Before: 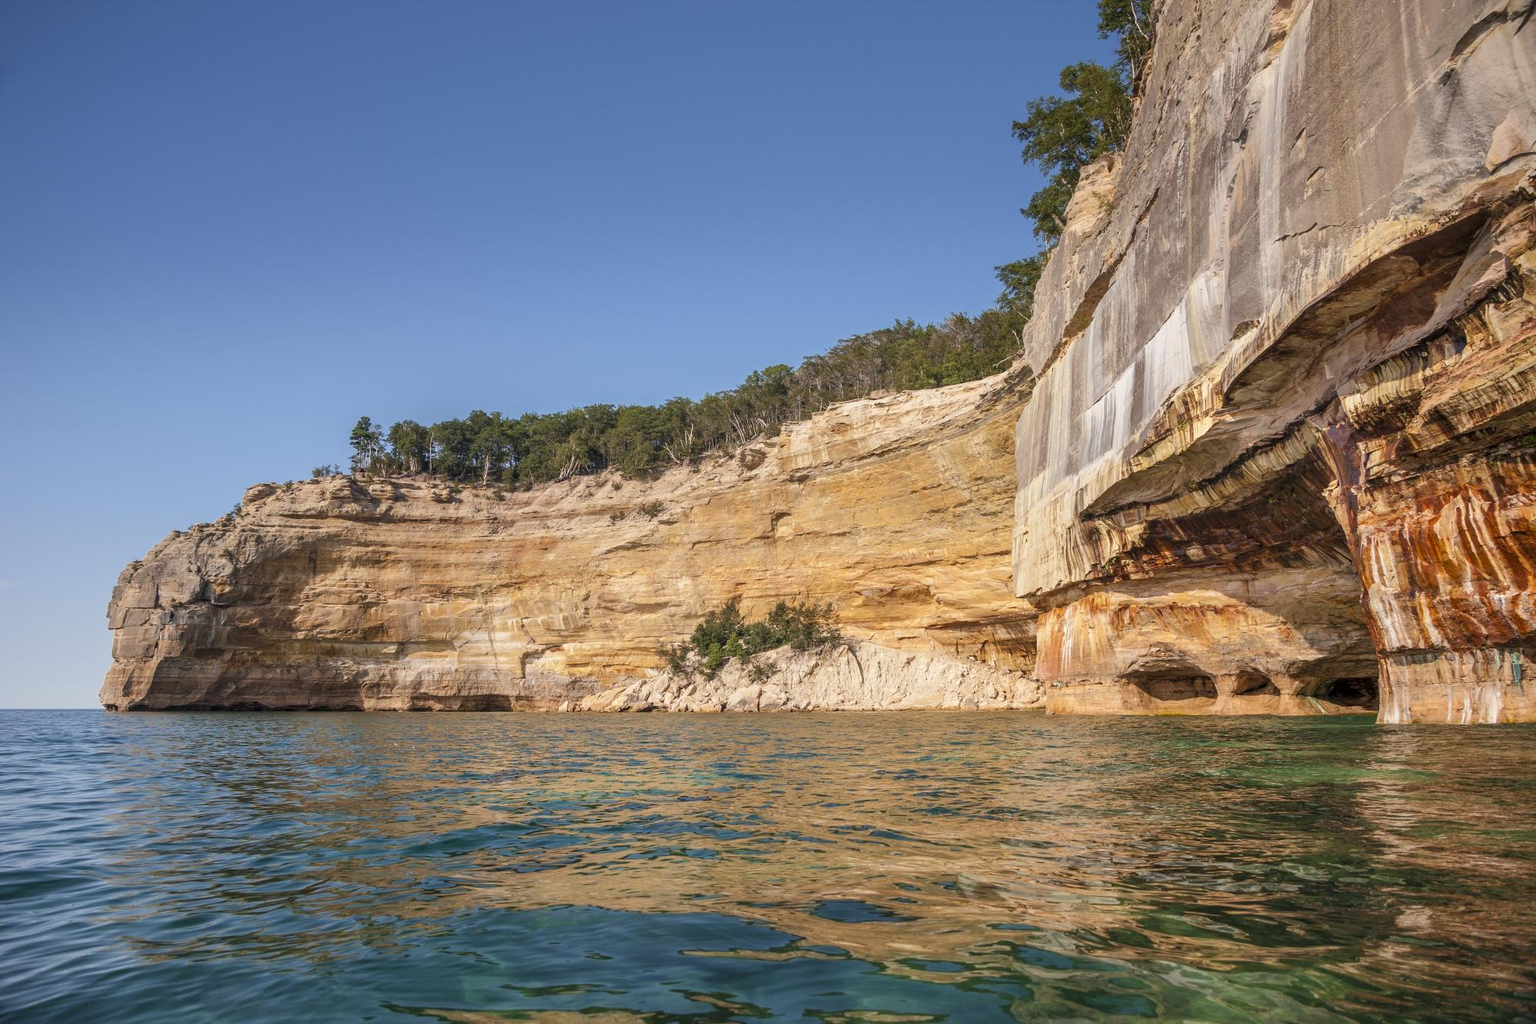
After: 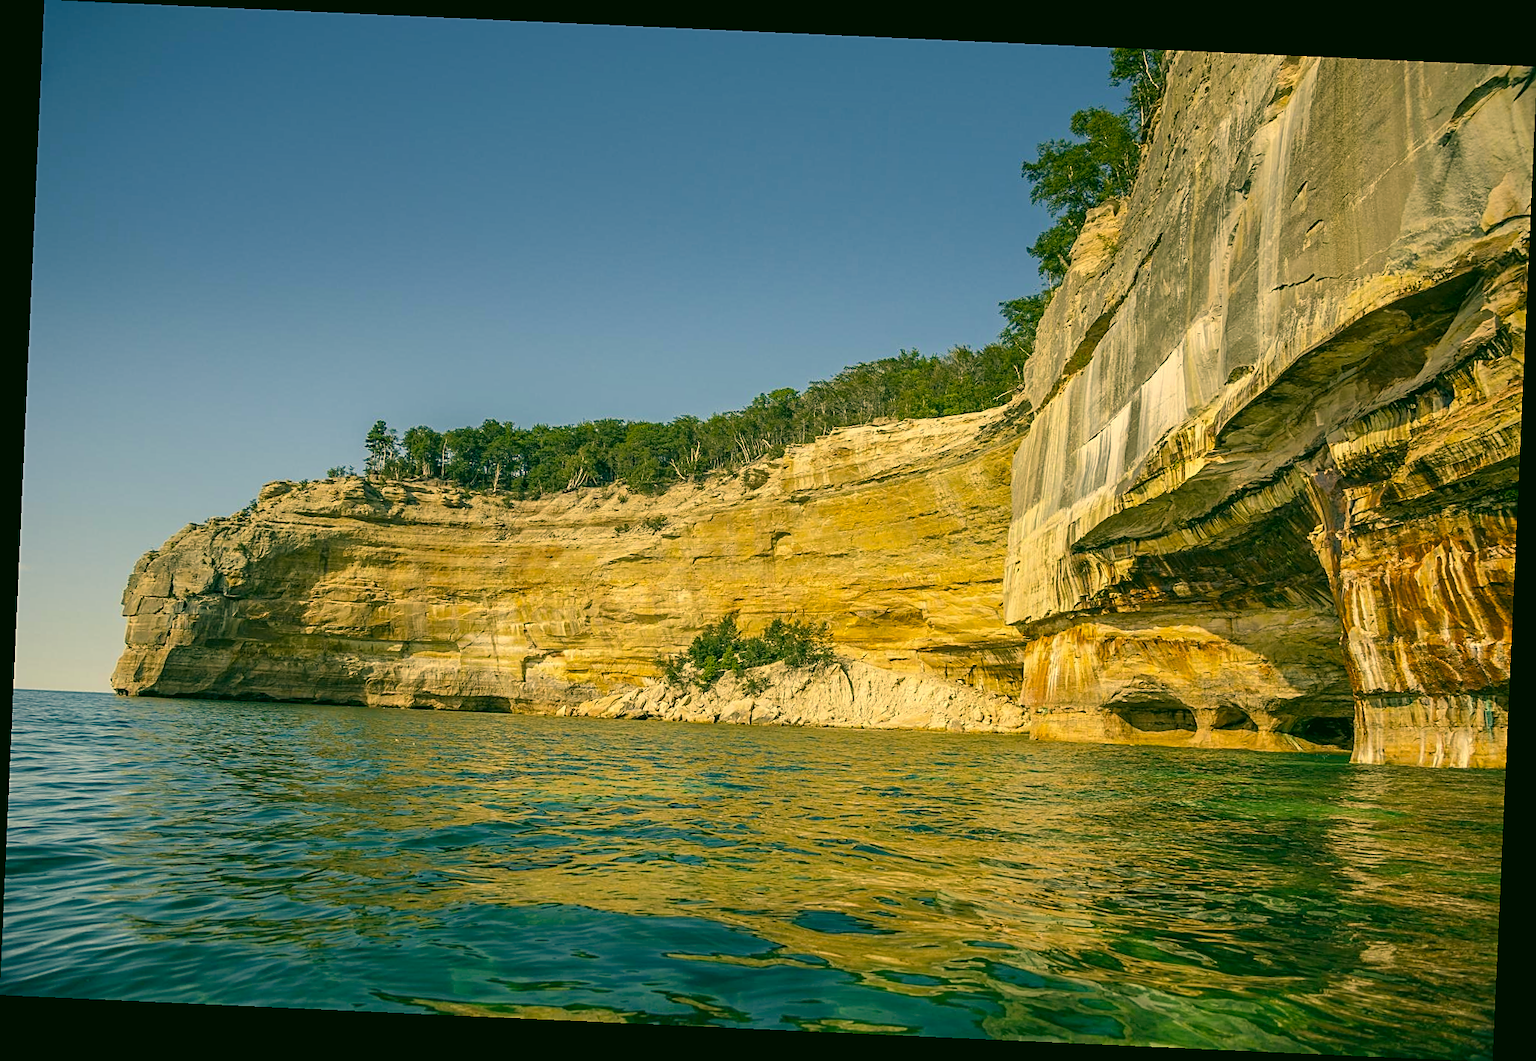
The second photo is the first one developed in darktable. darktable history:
exposure: compensate highlight preservation false
crop and rotate: angle -2.57°
color correction: highlights a* 5.67, highlights b* 33.1, shadows a* -25.82, shadows b* 3.95
haze removal: compatibility mode true, adaptive false
contrast brightness saturation: saturation -0.06
color balance rgb: perceptual saturation grading › global saturation 15.164%, global vibrance 14.389%
sharpen: on, module defaults
